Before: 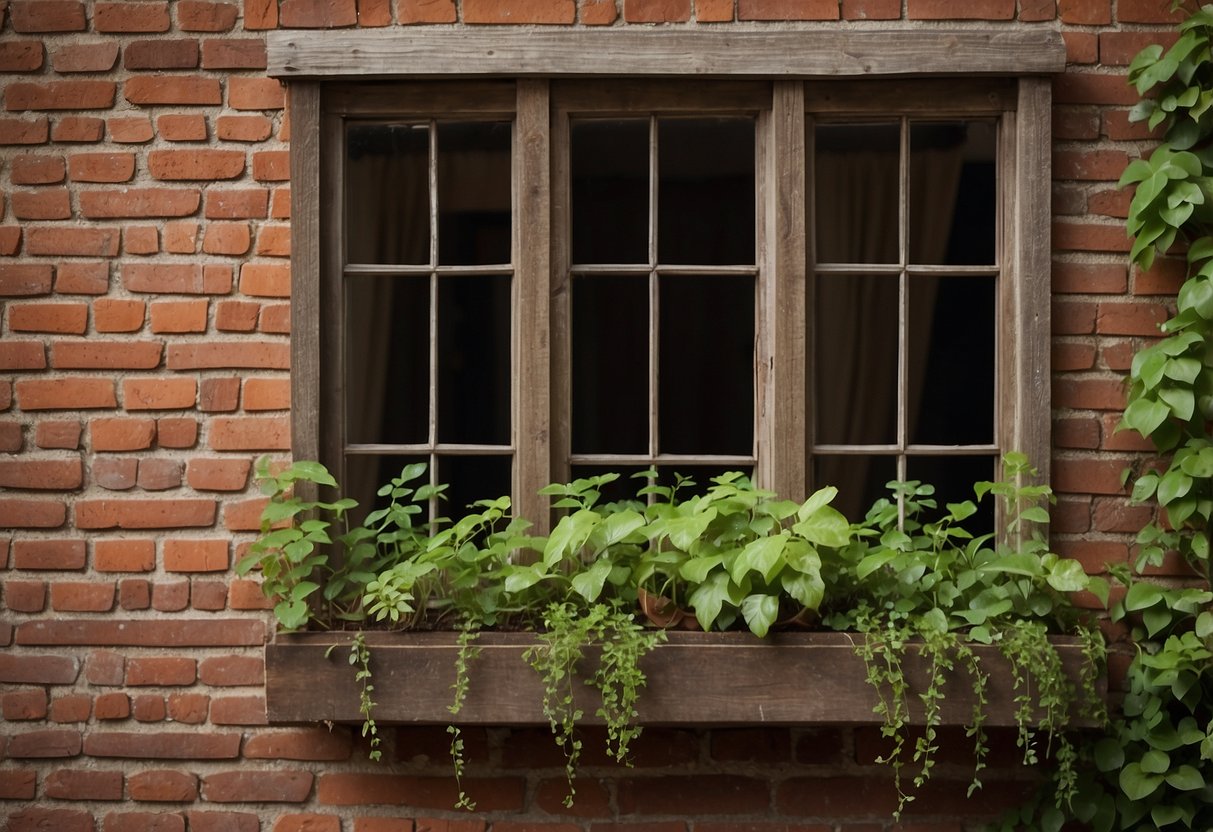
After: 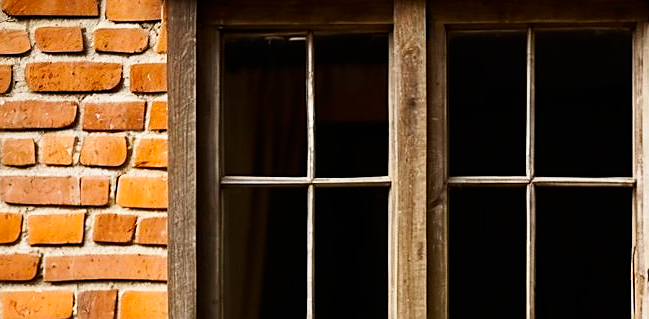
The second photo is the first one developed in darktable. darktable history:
exposure: exposure -0.362 EV, compensate highlight preservation false
tone equalizer: -8 EV -1.05 EV, -7 EV -1.04 EV, -6 EV -0.898 EV, -5 EV -0.609 EV, -3 EV 0.593 EV, -2 EV 0.866 EV, -1 EV 0.996 EV, +0 EV 1.06 EV, edges refinement/feathering 500, mask exposure compensation -1.57 EV, preserve details no
base curve: curves: ch0 [(0, 0) (0.005, 0.002) (0.15, 0.3) (0.4, 0.7) (0.75, 0.95) (1, 1)], preserve colors none
color balance rgb: perceptual saturation grading › global saturation 36.372%, contrast -9.698%
crop: left 10.177%, top 10.658%, right 36.243%, bottom 50.971%
sharpen: radius 1.899, amount 0.408, threshold 1.313
